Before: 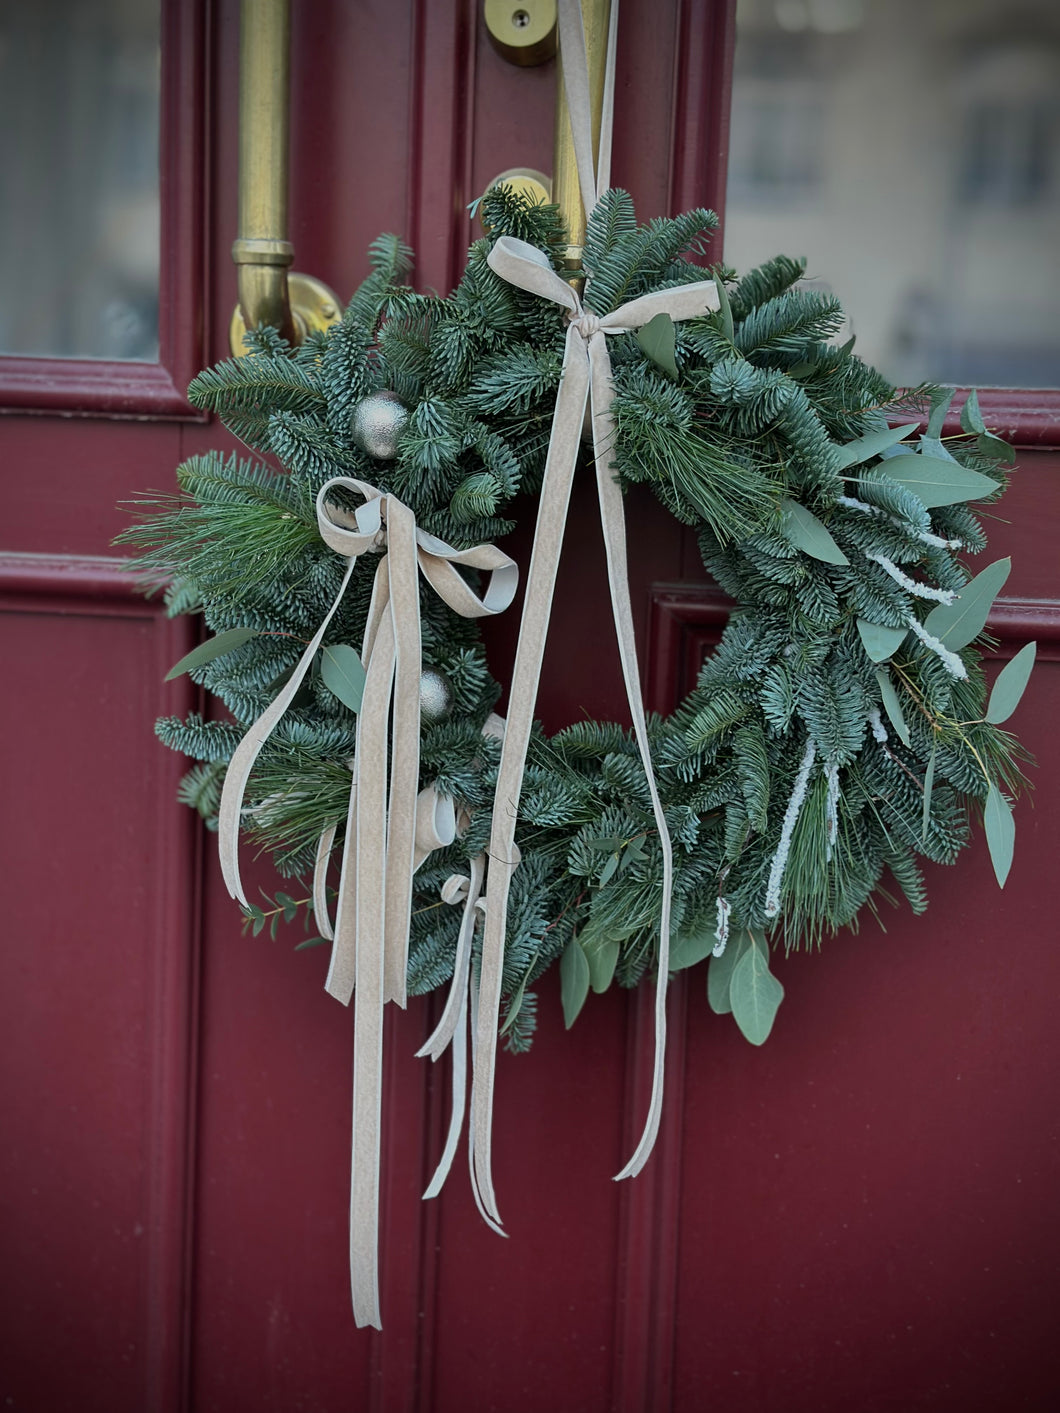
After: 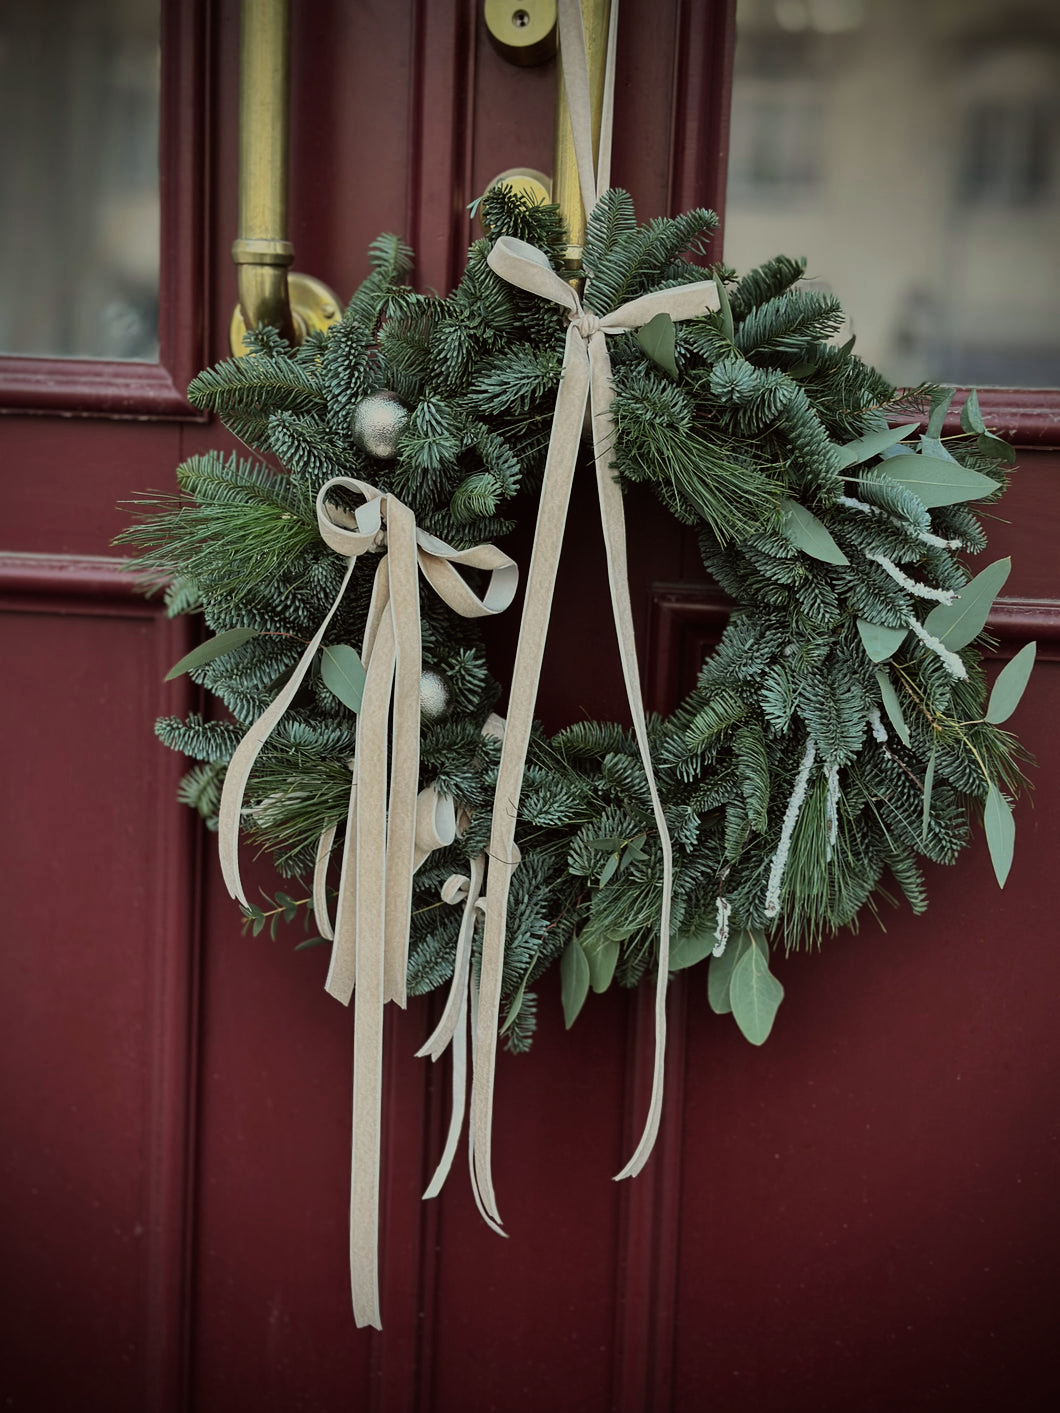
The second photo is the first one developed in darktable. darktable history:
color balance: lift [1.005, 1.002, 0.998, 0.998], gamma [1, 1.021, 1.02, 0.979], gain [0.923, 1.066, 1.056, 0.934]
filmic rgb: black relative exposure -7.5 EV, white relative exposure 5 EV, hardness 3.31, contrast 1.3, contrast in shadows safe
